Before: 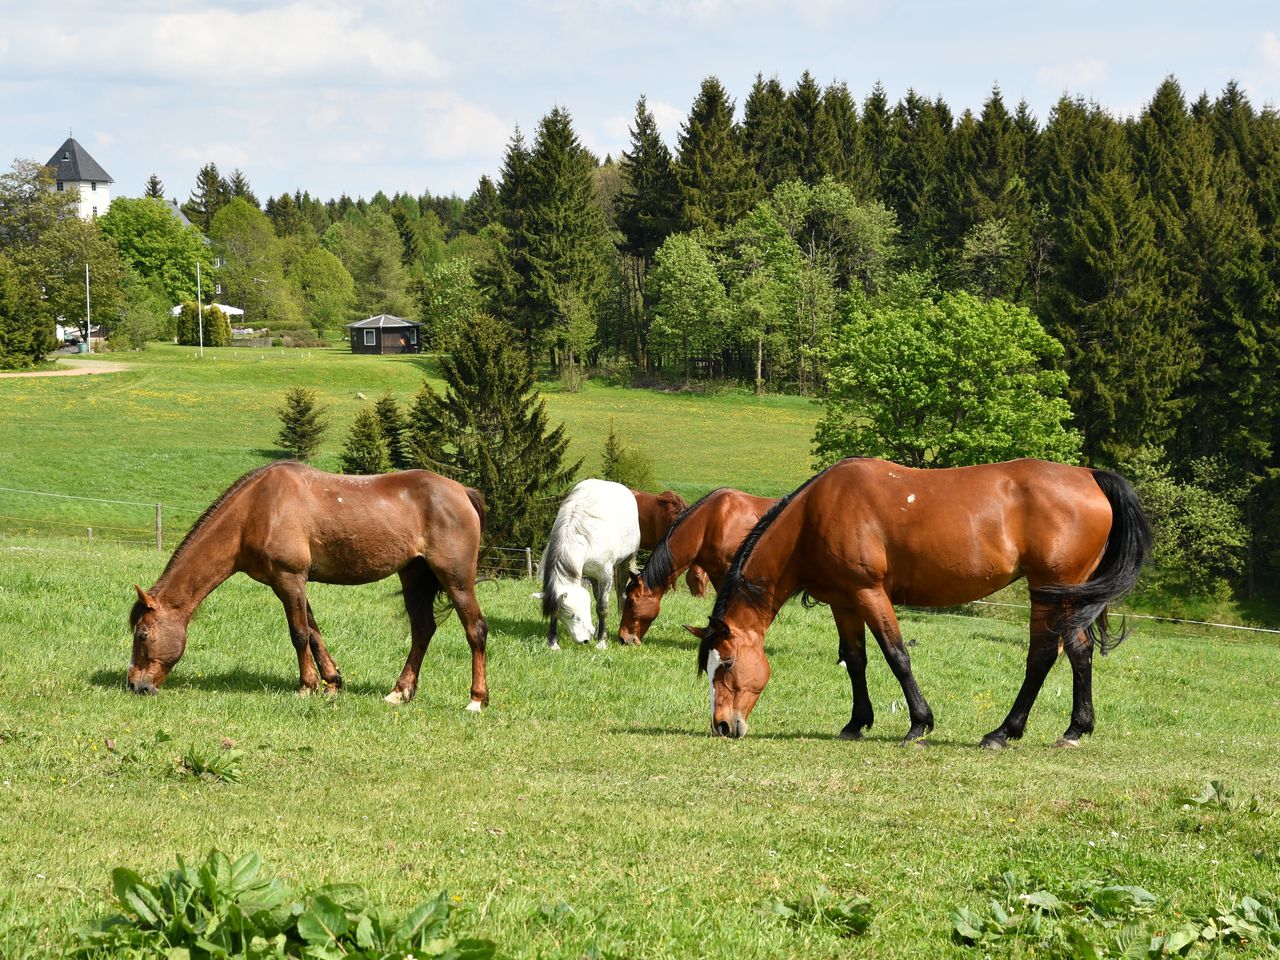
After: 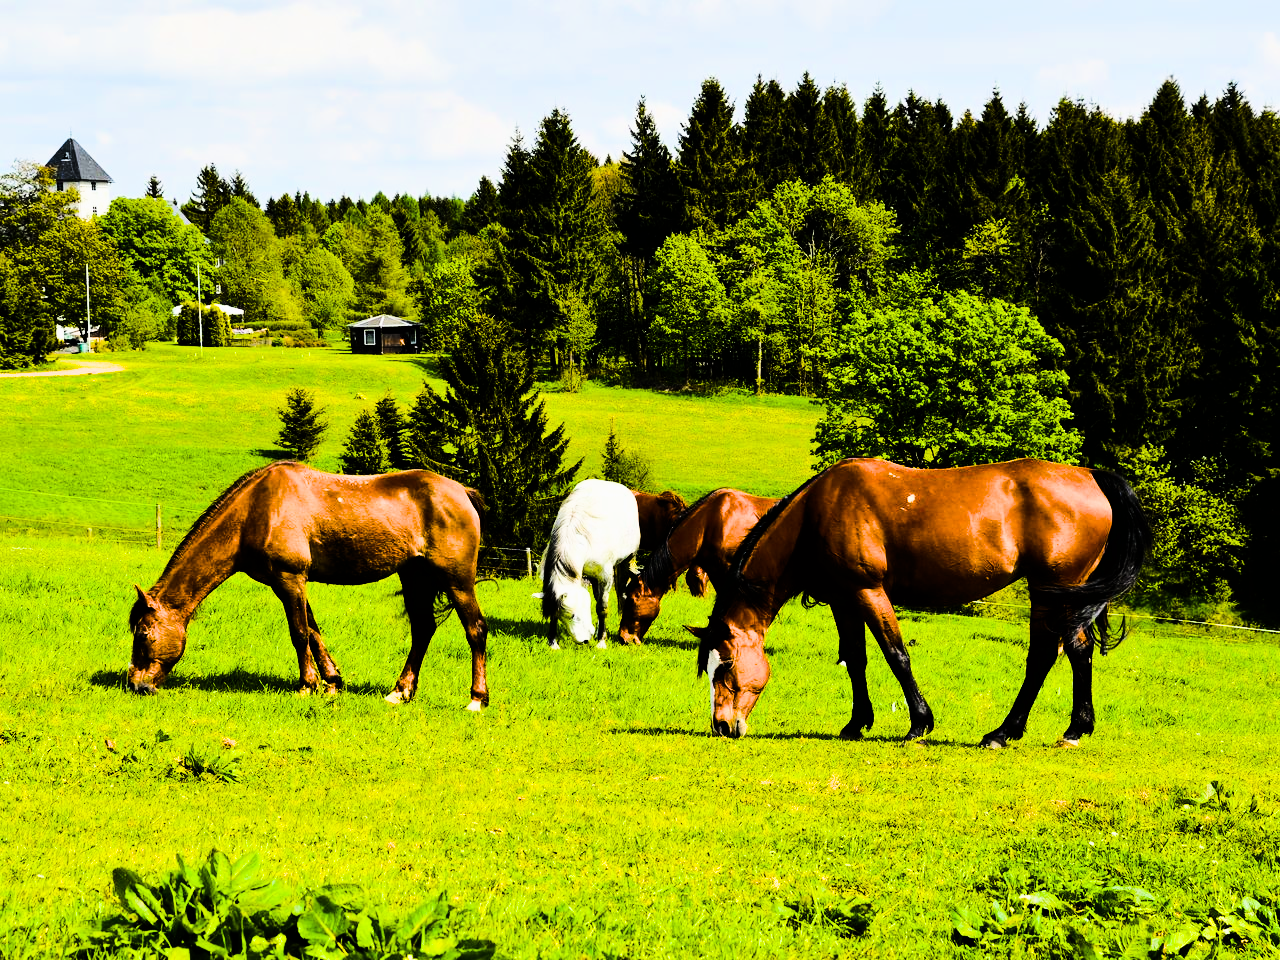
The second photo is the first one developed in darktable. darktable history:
color balance rgb: linear chroma grading › global chroma 40.15%, perceptual saturation grading › global saturation 60.58%, perceptual saturation grading › highlights 20.44%, perceptual saturation grading › shadows -50.36%, perceptual brilliance grading › highlights 2.19%, perceptual brilliance grading › mid-tones -50.36%, perceptual brilliance grading › shadows -50.36%
filmic rgb: black relative exposure -5 EV, hardness 2.88, contrast 1.3, highlights saturation mix -30%
exposure: black level correction 0.001, exposure 0.955 EV, compensate exposure bias true, compensate highlight preservation false
